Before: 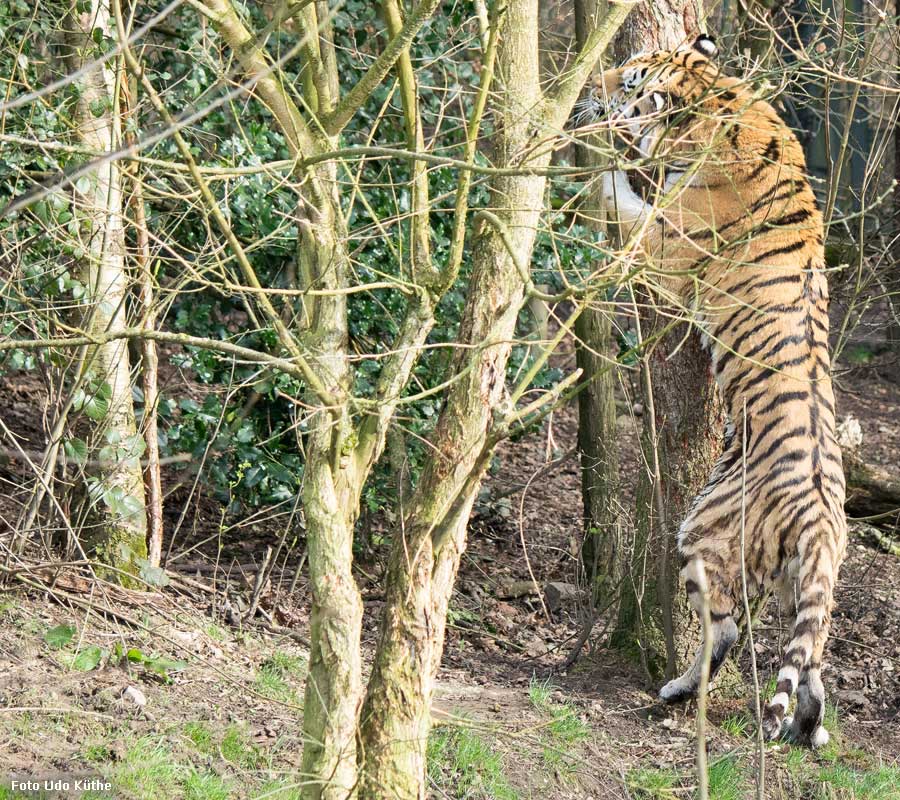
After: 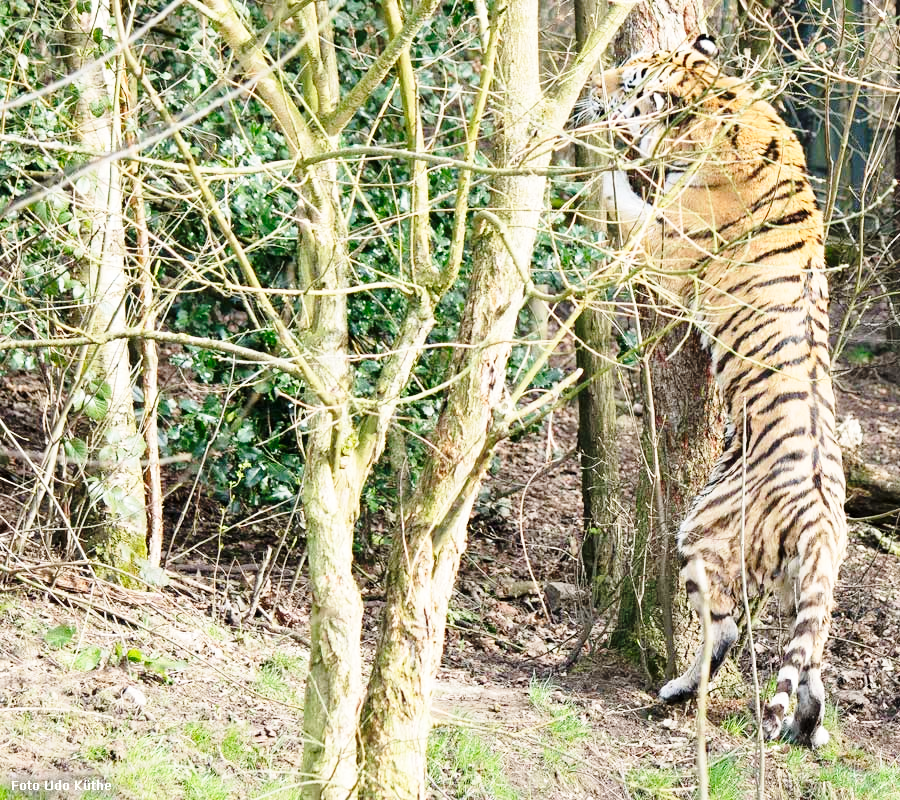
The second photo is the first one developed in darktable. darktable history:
base curve: curves: ch0 [(0, 0) (0.028, 0.03) (0.121, 0.232) (0.46, 0.748) (0.859, 0.968) (1, 1)], preserve colors none
shadows and highlights: shadows 31.26, highlights 1.45, soften with gaussian
